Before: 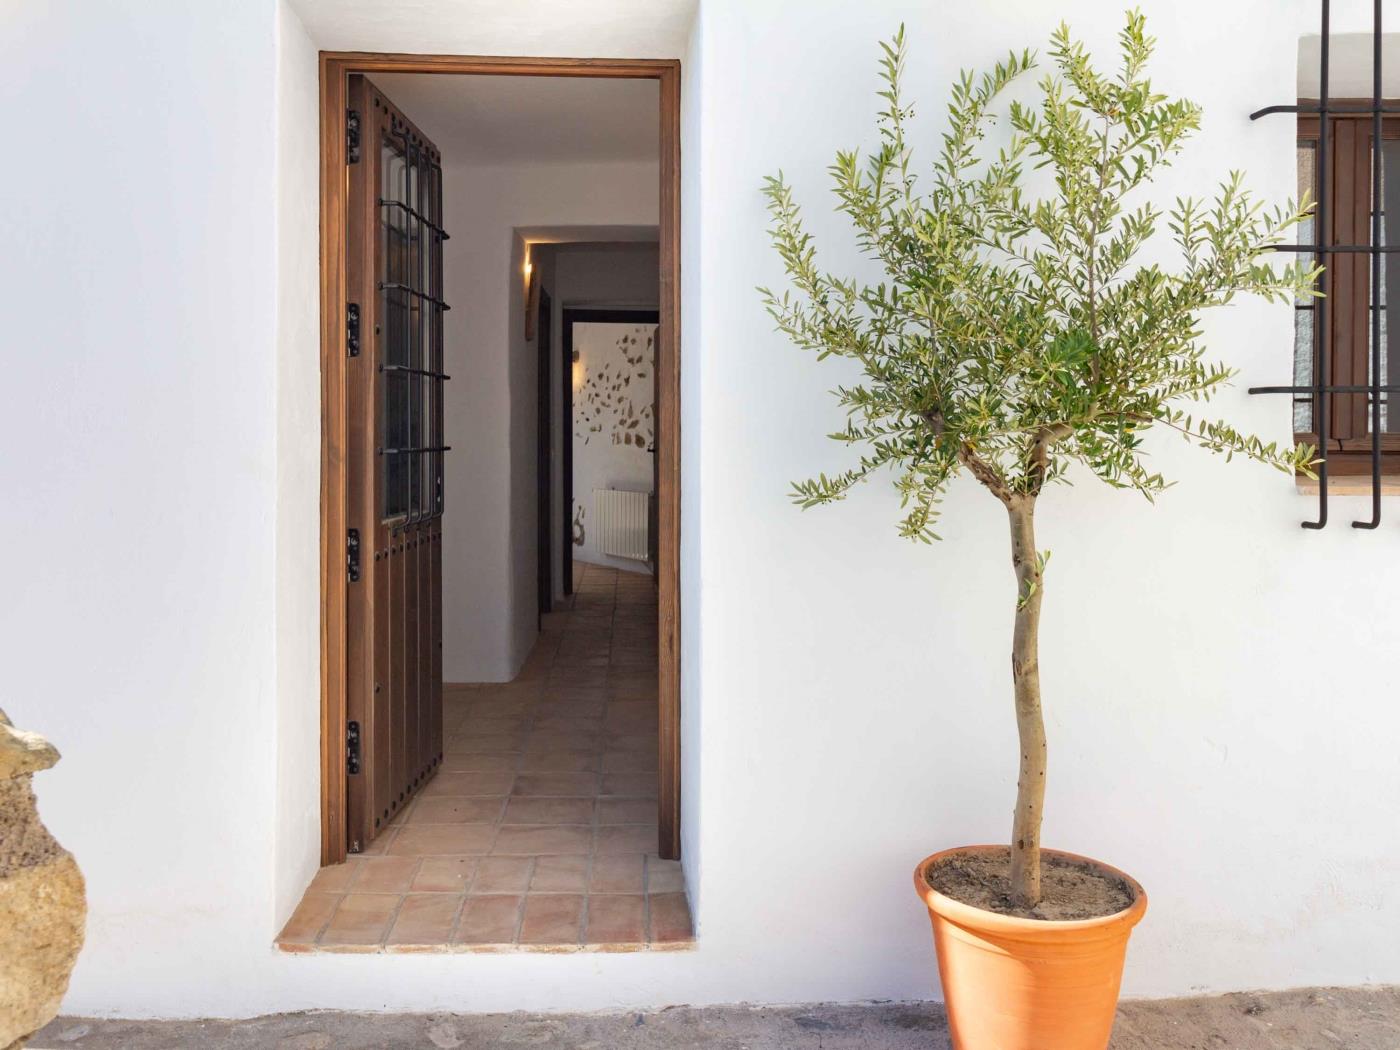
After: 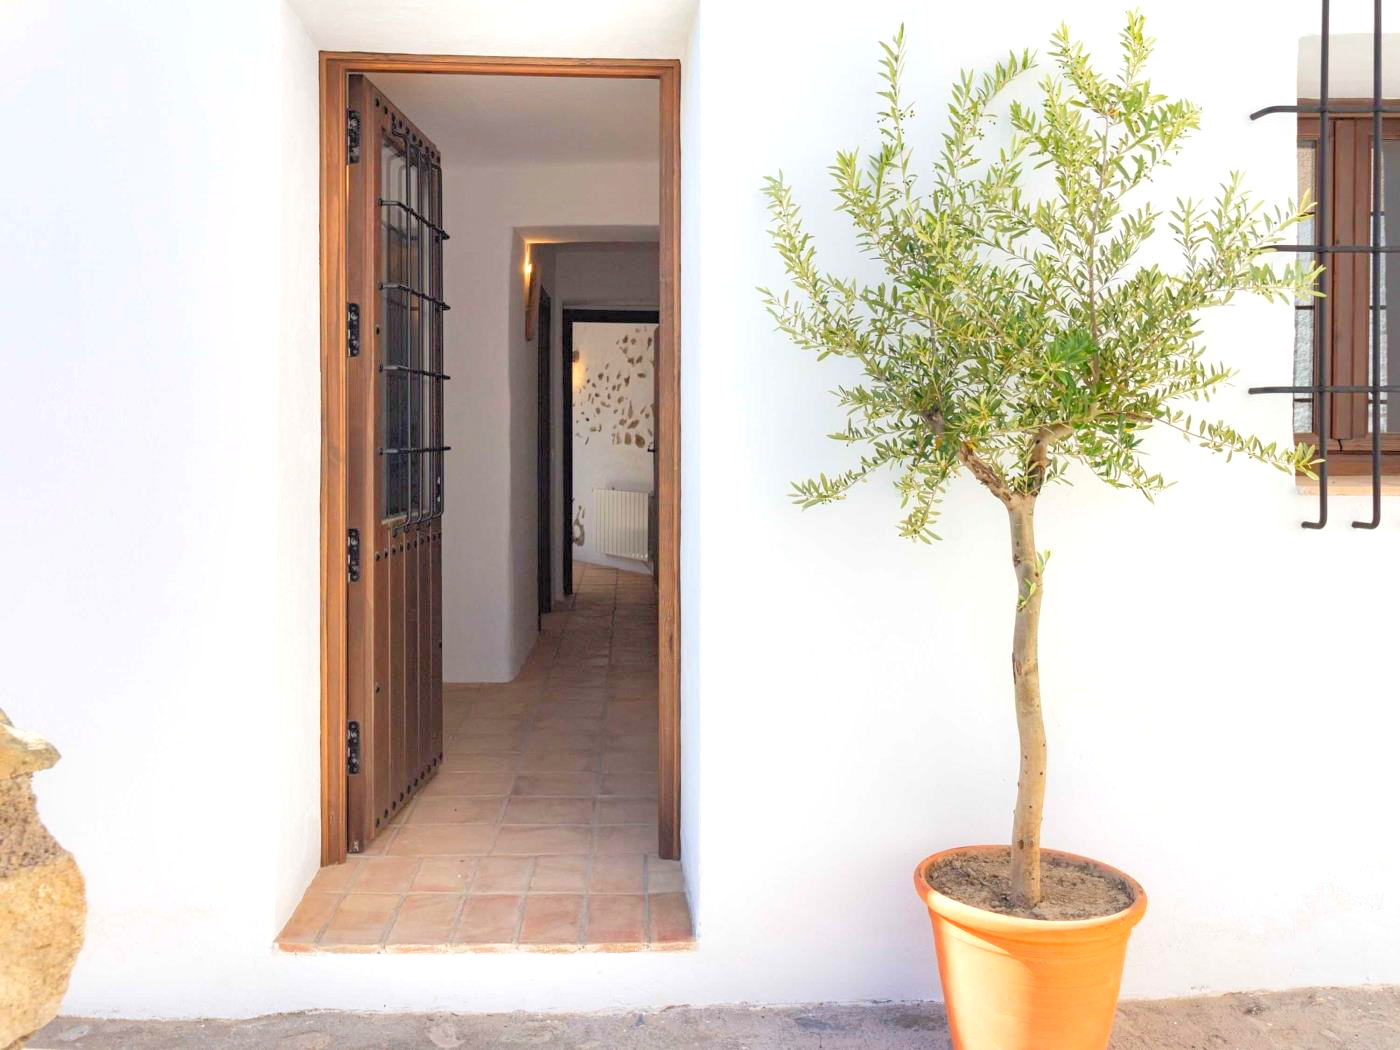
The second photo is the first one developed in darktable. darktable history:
contrast equalizer: y [[0.5, 0.488, 0.462, 0.461, 0.491, 0.5], [0.5 ×6], [0.5 ×6], [0 ×6], [0 ×6]]
levels: black 3.83%, white 90.64%, levels [0.044, 0.416, 0.908]
